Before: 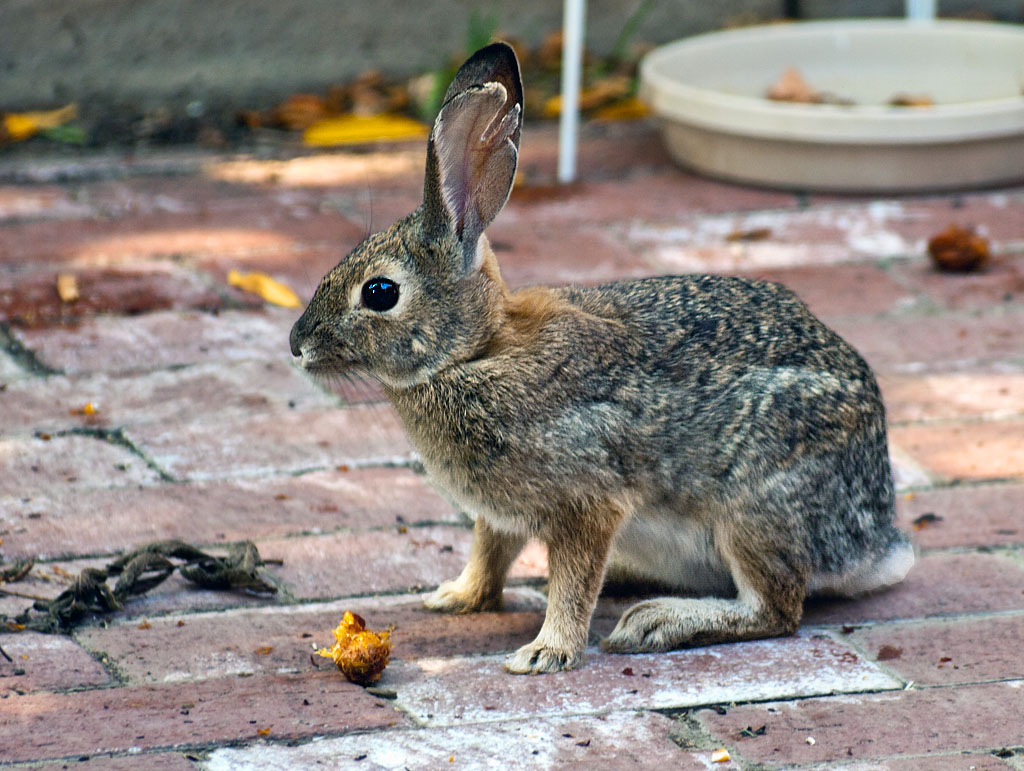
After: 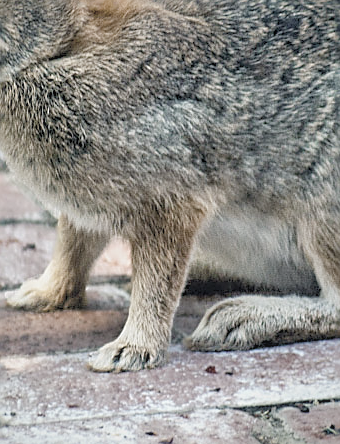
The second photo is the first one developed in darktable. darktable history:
vignetting: fall-off radius 60.47%, brightness -0.222, saturation 0.135
contrast brightness saturation: brightness 0.183, saturation -0.507
color balance rgb: shadows lift › chroma 0.702%, shadows lift › hue 113.5°, perceptual saturation grading › global saturation -0.052%, perceptual saturation grading › highlights -8.378%, perceptual saturation grading › mid-tones 18.715%, perceptual saturation grading › shadows 29.178%, contrast -10.121%
local contrast: detail 109%
sharpen: amount 0.593
crop: left 40.791%, top 39.194%, right 25.982%, bottom 3.094%
